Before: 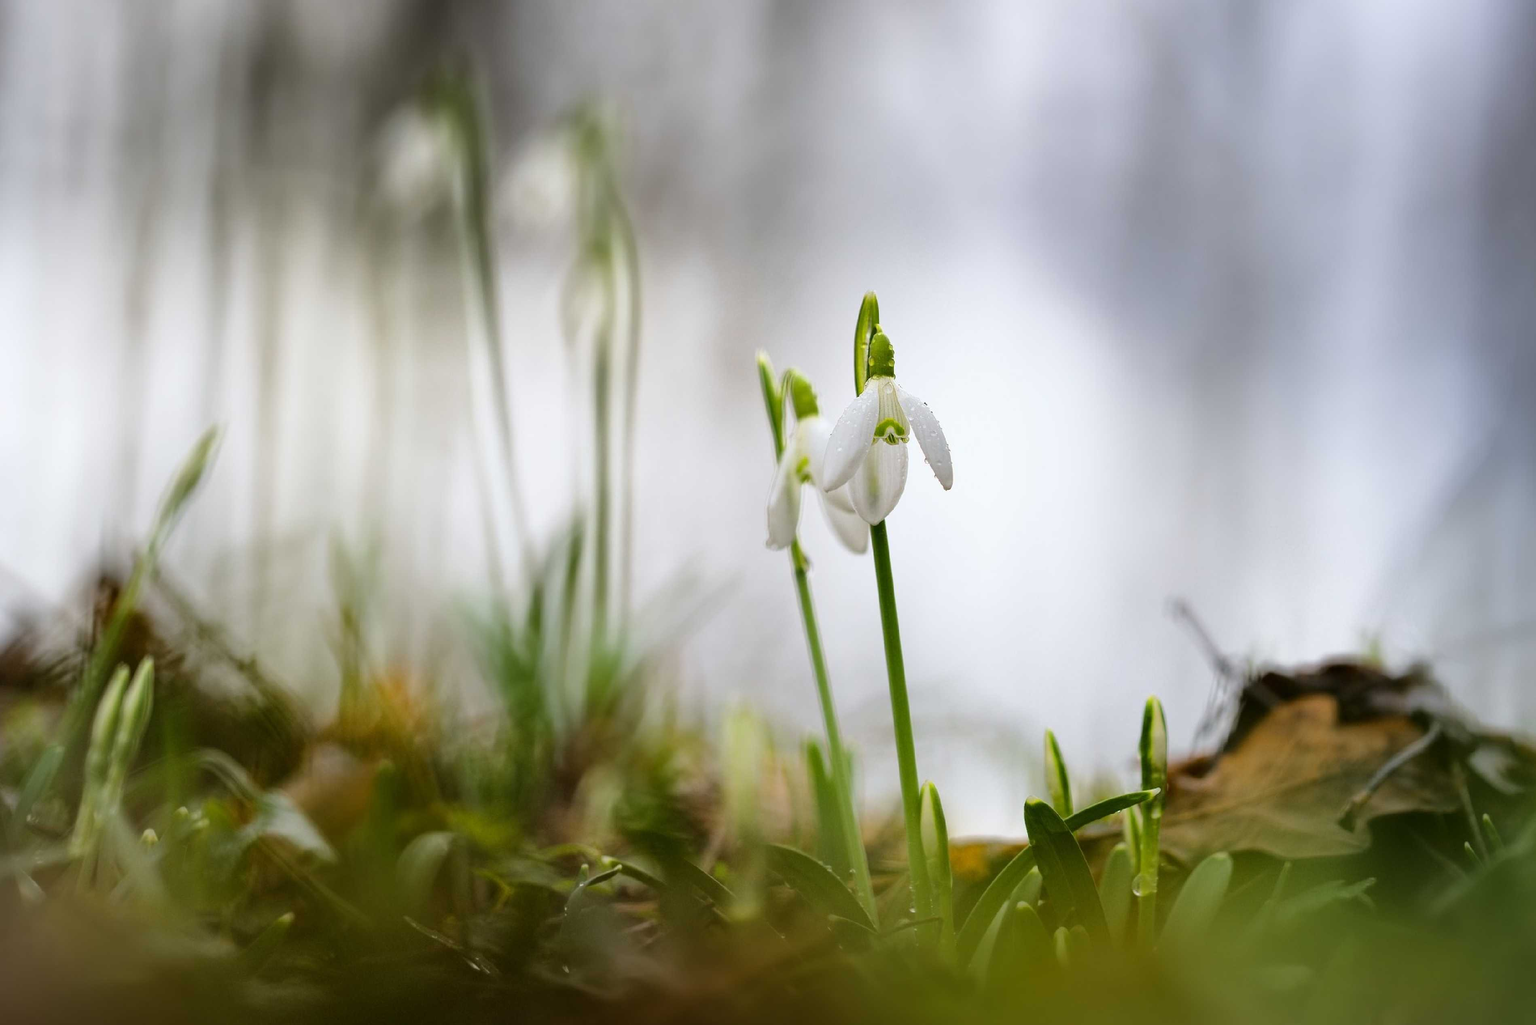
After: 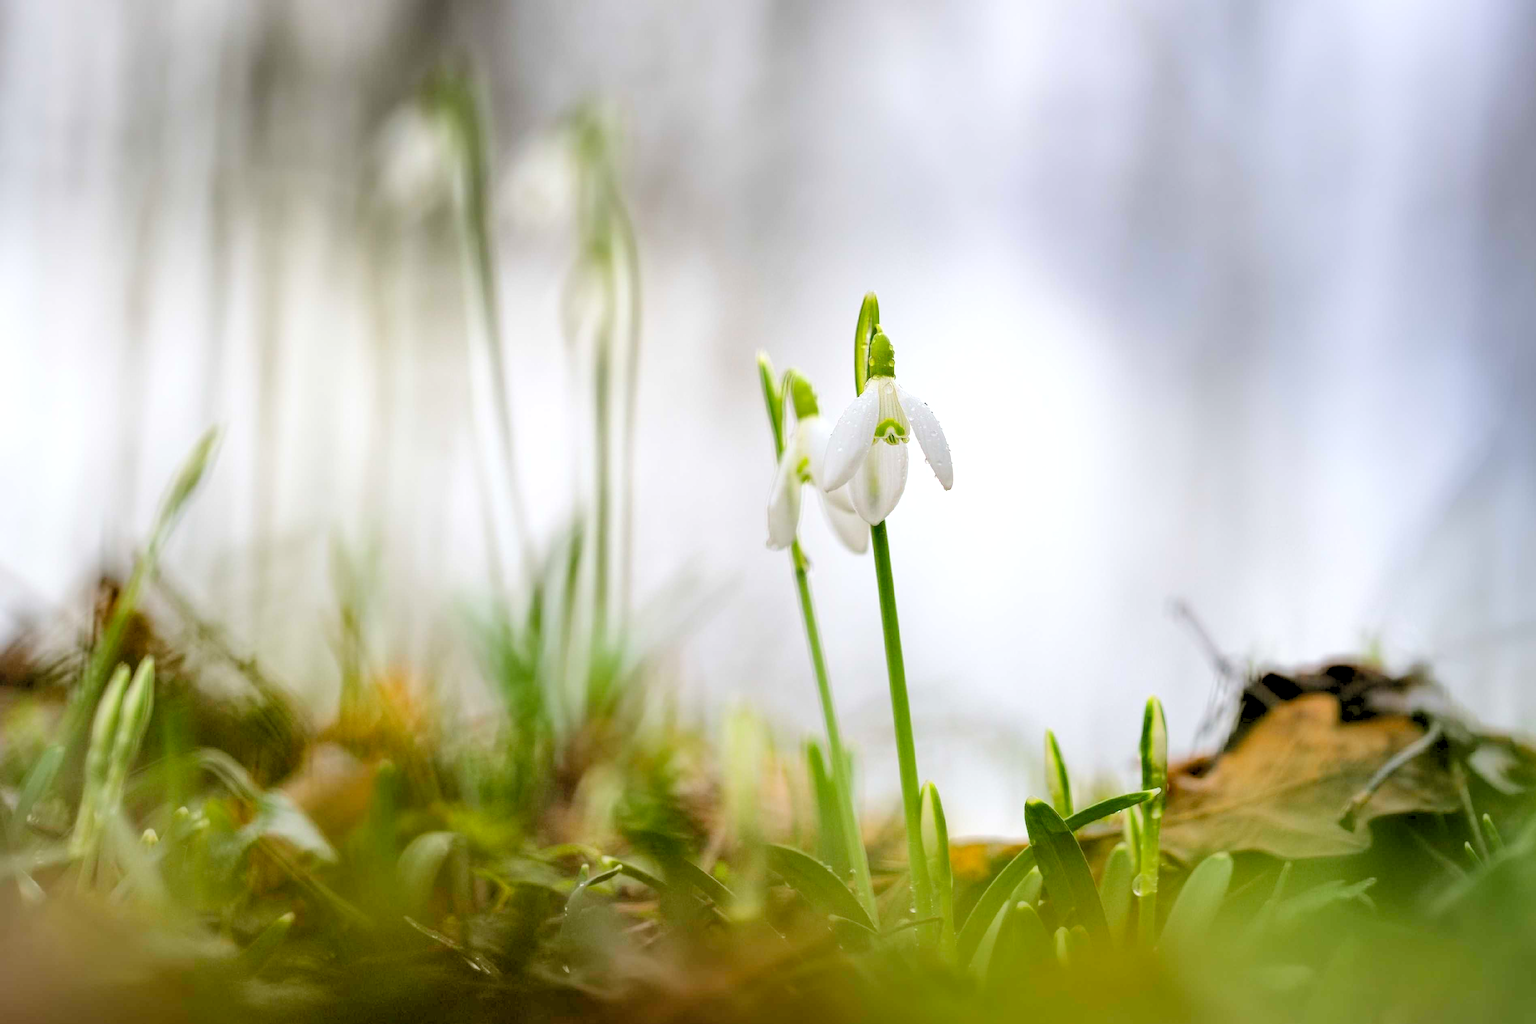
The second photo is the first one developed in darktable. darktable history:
levels: levels [0.072, 0.414, 0.976]
local contrast: highlights 100%, shadows 100%, detail 120%, midtone range 0.2
